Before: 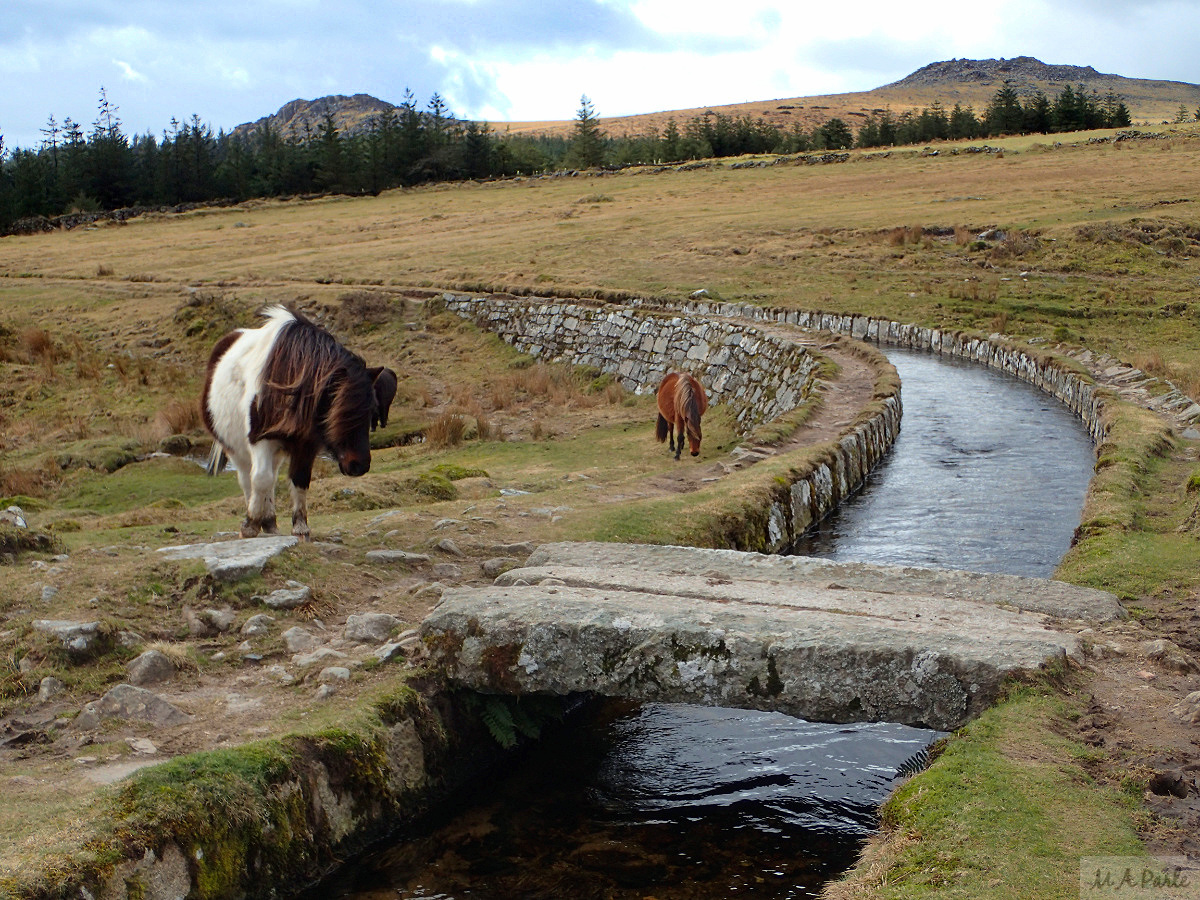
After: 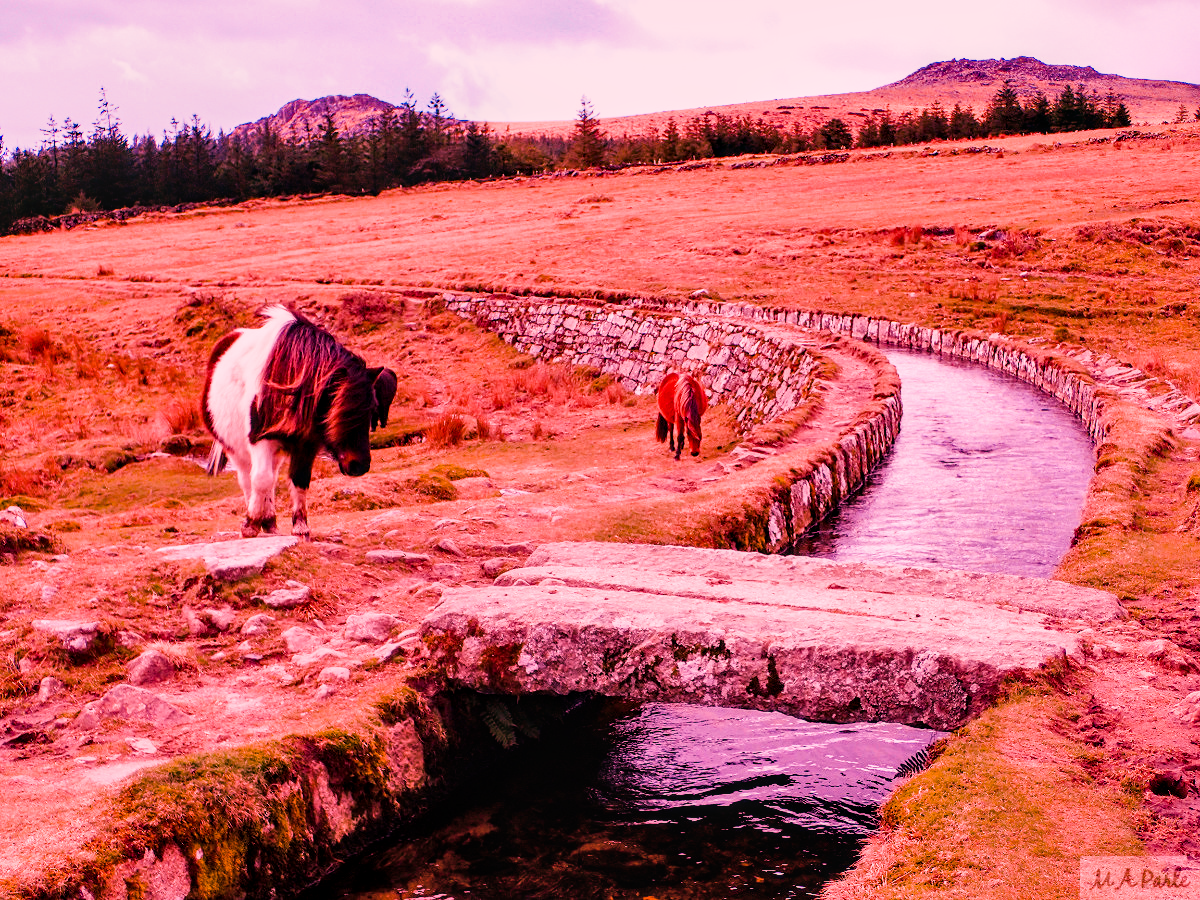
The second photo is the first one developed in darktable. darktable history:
color balance rgb: linear chroma grading › global chroma 3.45%, perceptual saturation grading › global saturation 11.24%, perceptual brilliance grading › global brilliance 3.04%, global vibrance 2.8%
color reconstruction: threshold 104.79, spatial extent 406.79
diffuse or sharpen: iterations 2, sharpness 0.5%, radius span 29, edge sensitivity 3, edge threshold 1, 1st order anisotropy 100%, 3rd order anisotropy 100%, 1st order speed 4.61%, 2nd order speed 12.5%, 3rd order speed 6.47%, 4th order speed 12.37%
color calibration: illuminant same as pipeline (D50), x 0.346, y 0.359, temperature 5002.42 K
white balance: red 2.064, blue 1.369, emerald 1
sigmoid: contrast 1.54, target black 0
local contrast: highlights 55%, shadows 52%, detail 130%, midtone range 0.452
shadows and highlights: shadows 32.83, highlights -47.7, soften with gaussian
